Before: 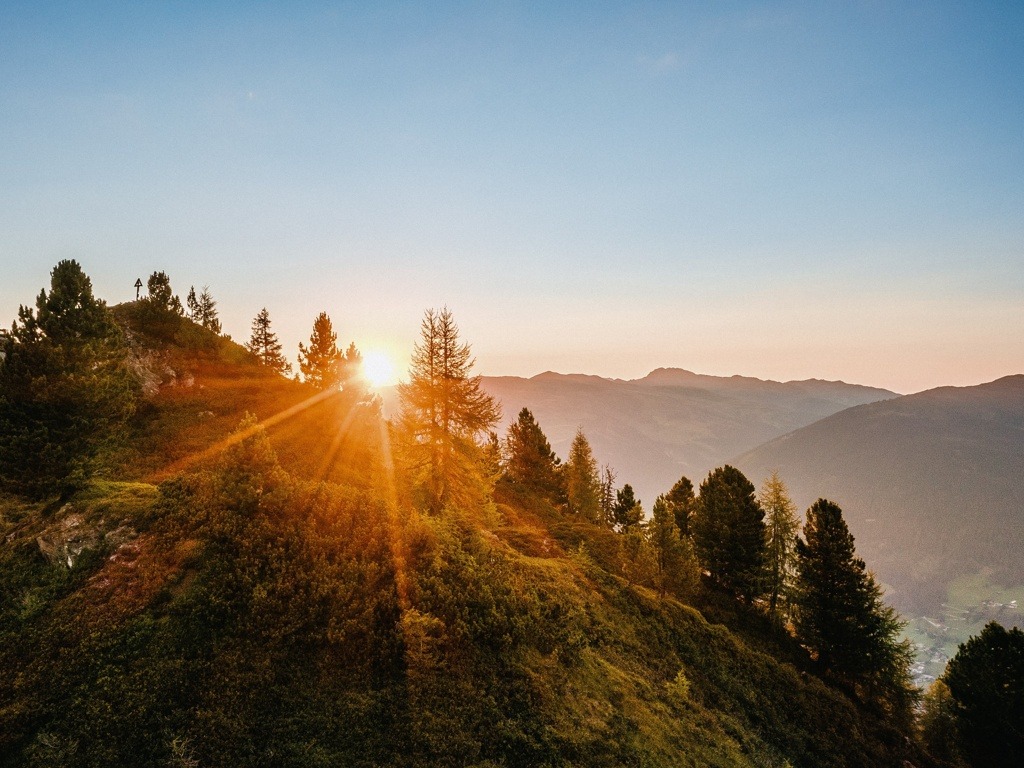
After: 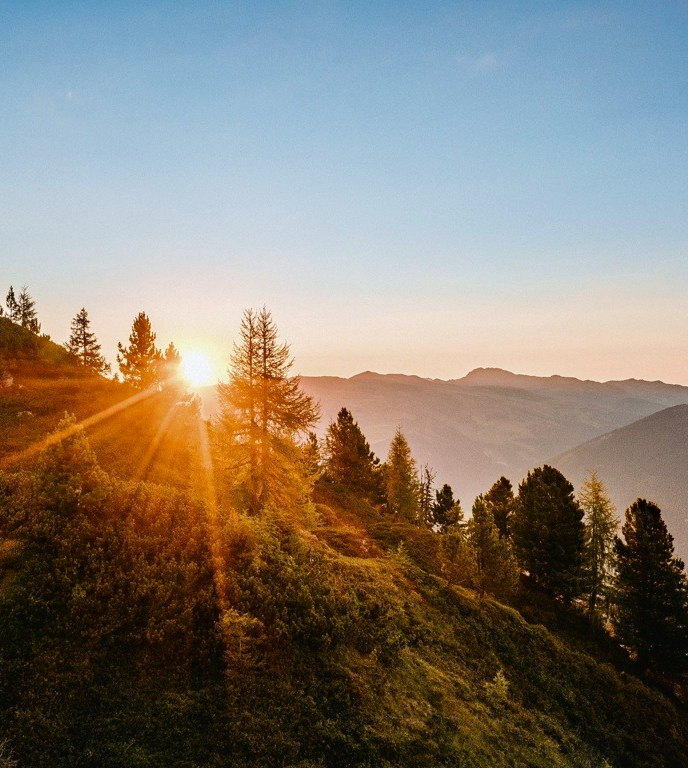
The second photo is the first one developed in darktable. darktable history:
crop and rotate: left 17.691%, right 15.105%
haze removal: compatibility mode true, adaptive false
tone curve: curves: ch0 [(0, 0) (0.003, 0.013) (0.011, 0.016) (0.025, 0.023) (0.044, 0.036) (0.069, 0.051) (0.1, 0.076) (0.136, 0.107) (0.177, 0.145) (0.224, 0.186) (0.277, 0.246) (0.335, 0.311) (0.399, 0.378) (0.468, 0.462) (0.543, 0.548) (0.623, 0.636) (0.709, 0.728) (0.801, 0.816) (0.898, 0.9) (1, 1)], color space Lab, independent channels, preserve colors none
tone equalizer: edges refinement/feathering 500, mask exposure compensation -1.57 EV, preserve details guided filter
